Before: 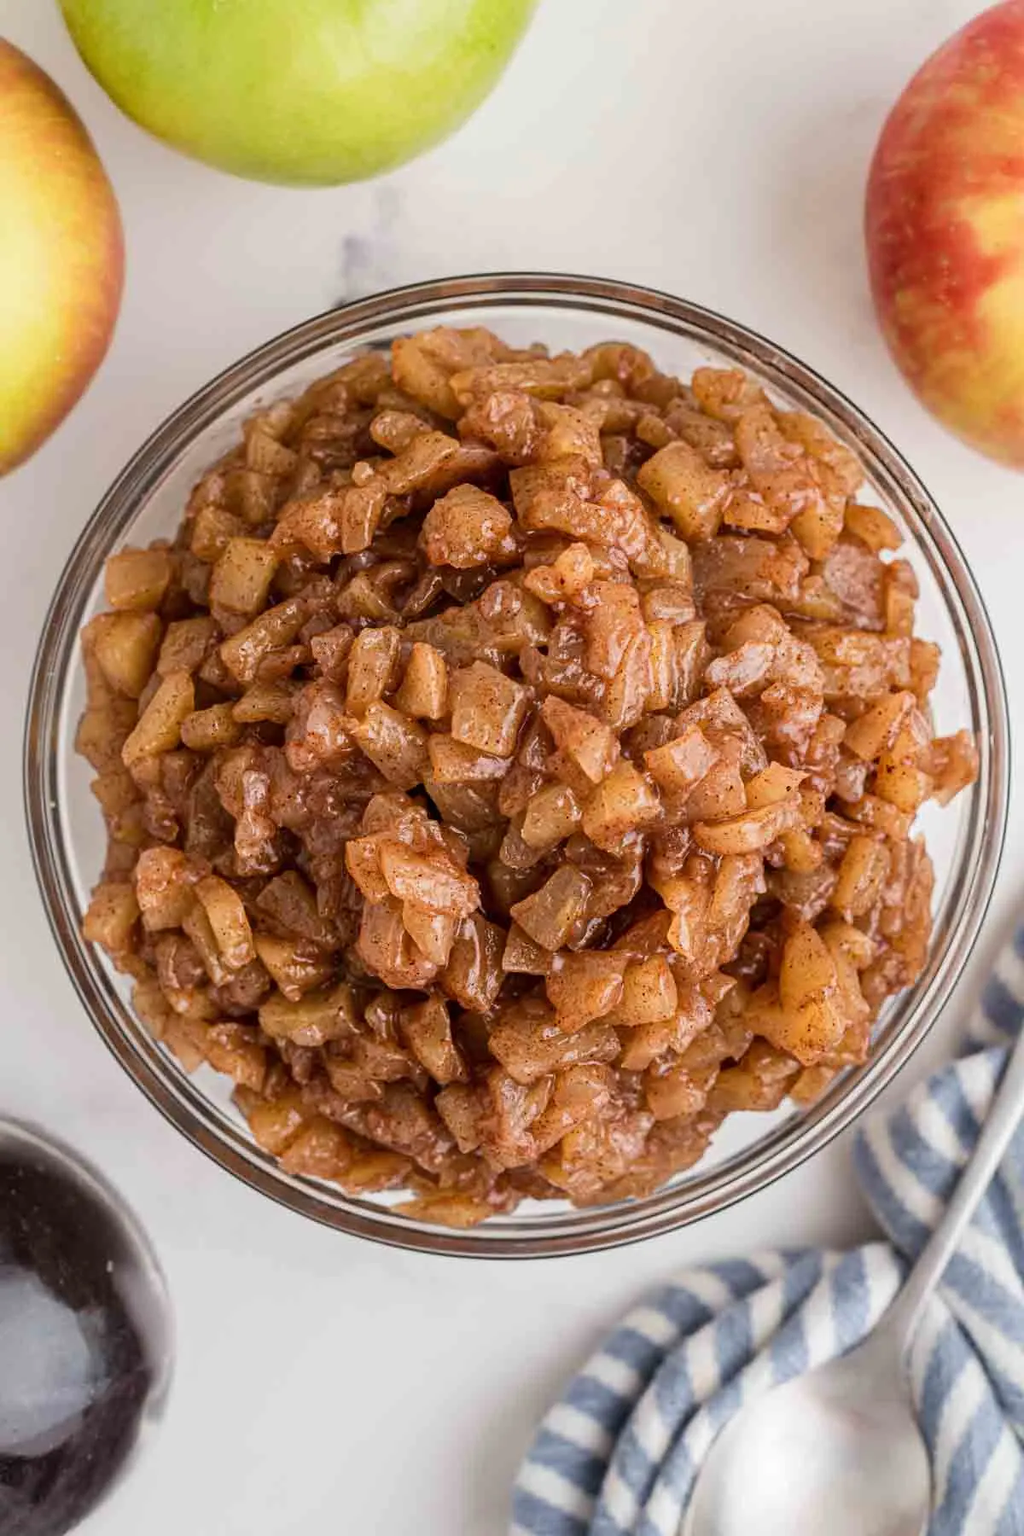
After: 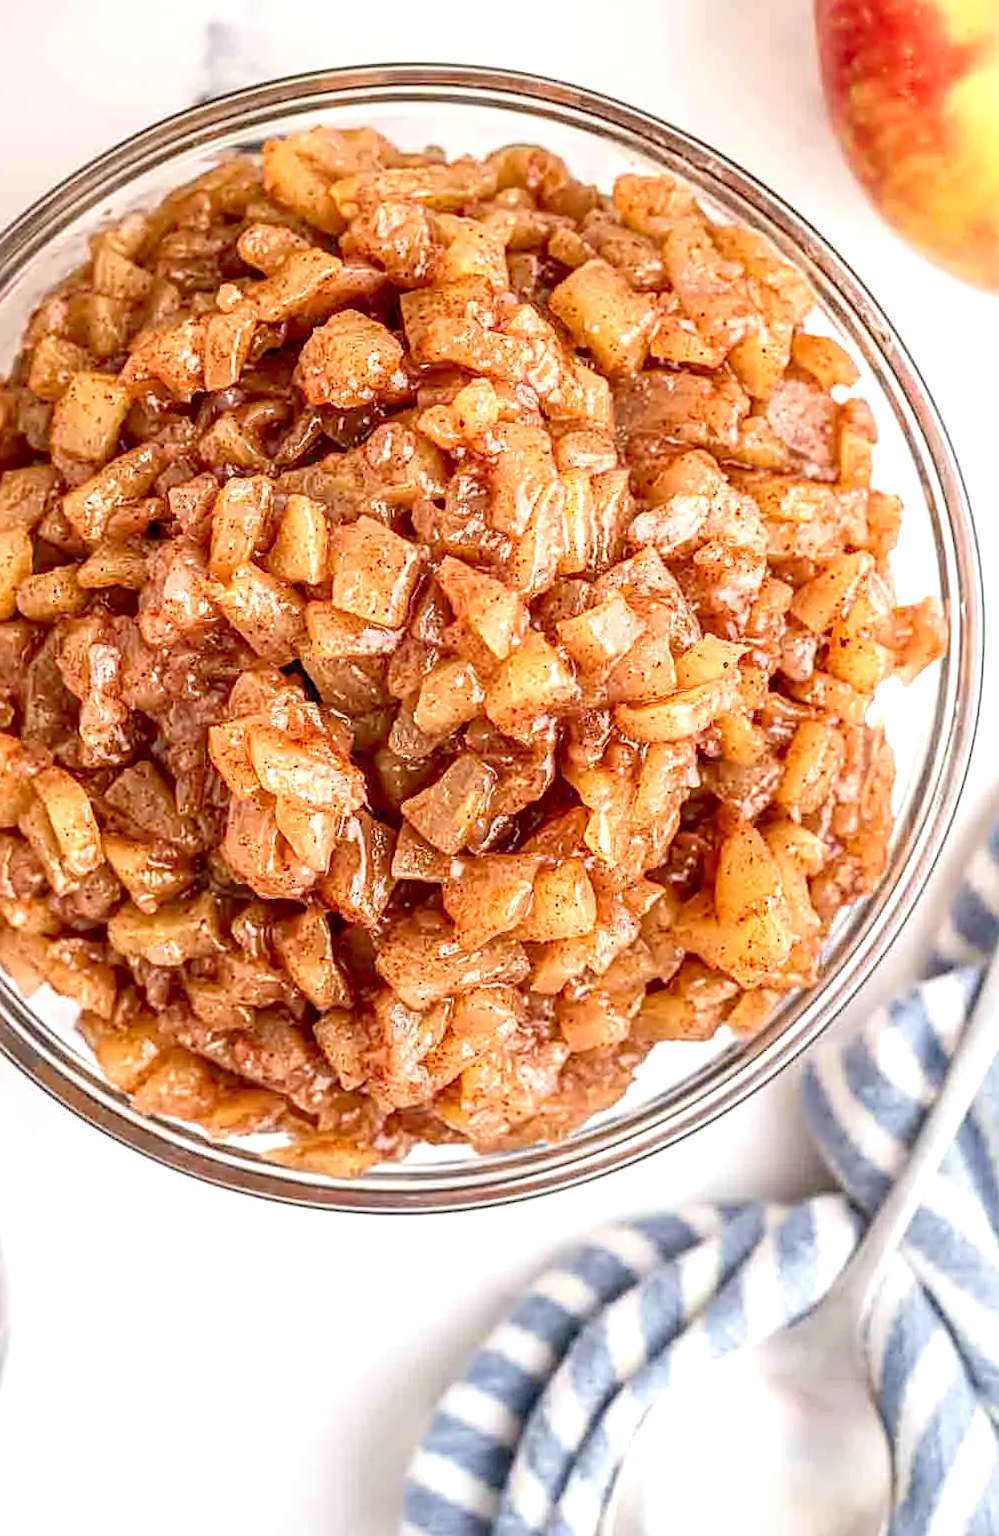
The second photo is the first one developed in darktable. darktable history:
white balance: red 1, blue 1
local contrast: highlights 61%, detail 143%, midtone range 0.428
contrast brightness saturation: contrast 0.1, brightness 0.02, saturation 0.02
sharpen: on, module defaults
levels: levels [0, 0.43, 0.984]
exposure: black level correction 0, exposure 0.5 EV, compensate exposure bias true, compensate highlight preservation false
crop: left 16.315%, top 14.246%
